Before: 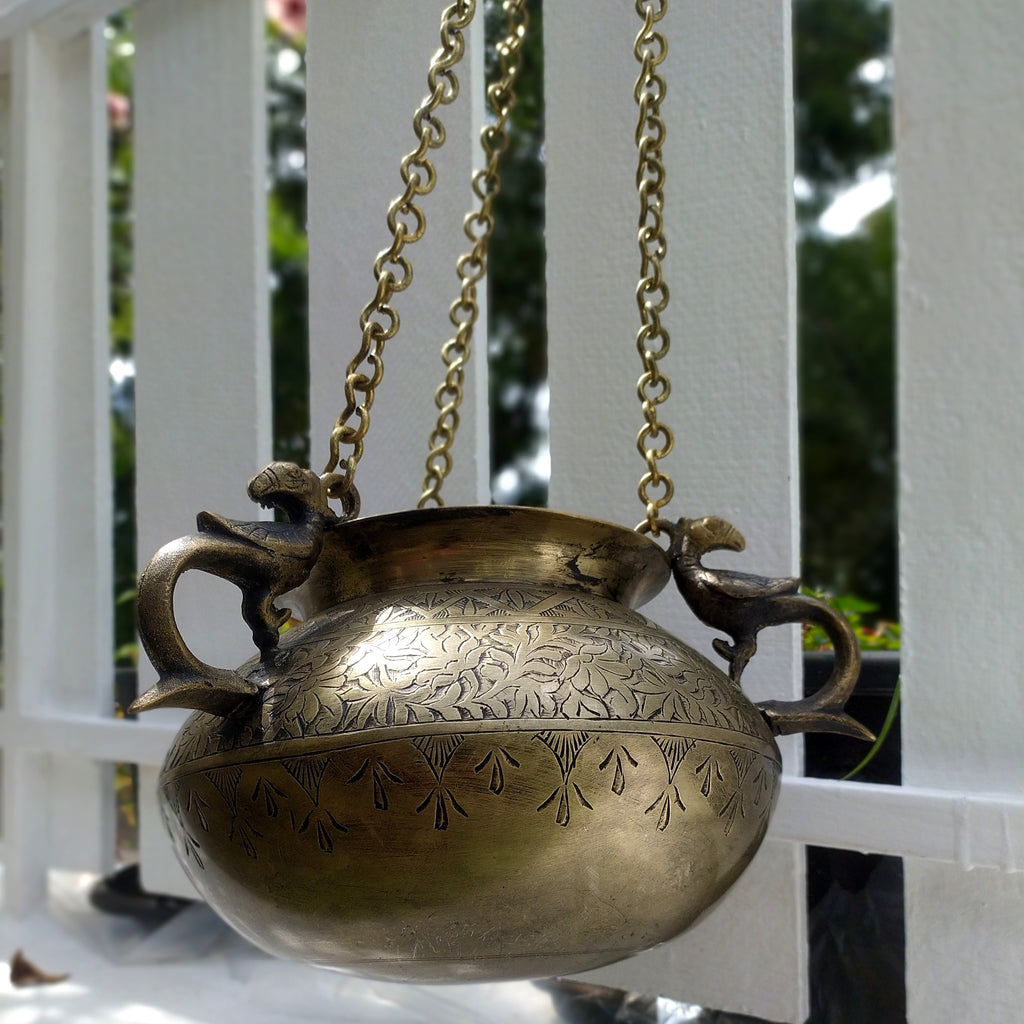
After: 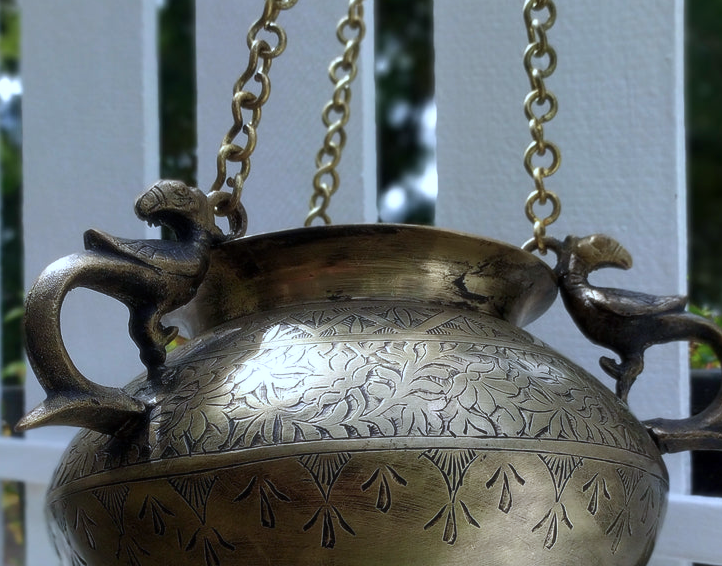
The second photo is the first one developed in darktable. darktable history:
crop: left 11.123%, top 27.61%, right 18.3%, bottom 17.034%
color calibration: illuminant as shot in camera, x 0.378, y 0.381, temperature 4093.13 K, saturation algorithm version 1 (2020)
soften: size 10%, saturation 50%, brightness 0.2 EV, mix 10%
